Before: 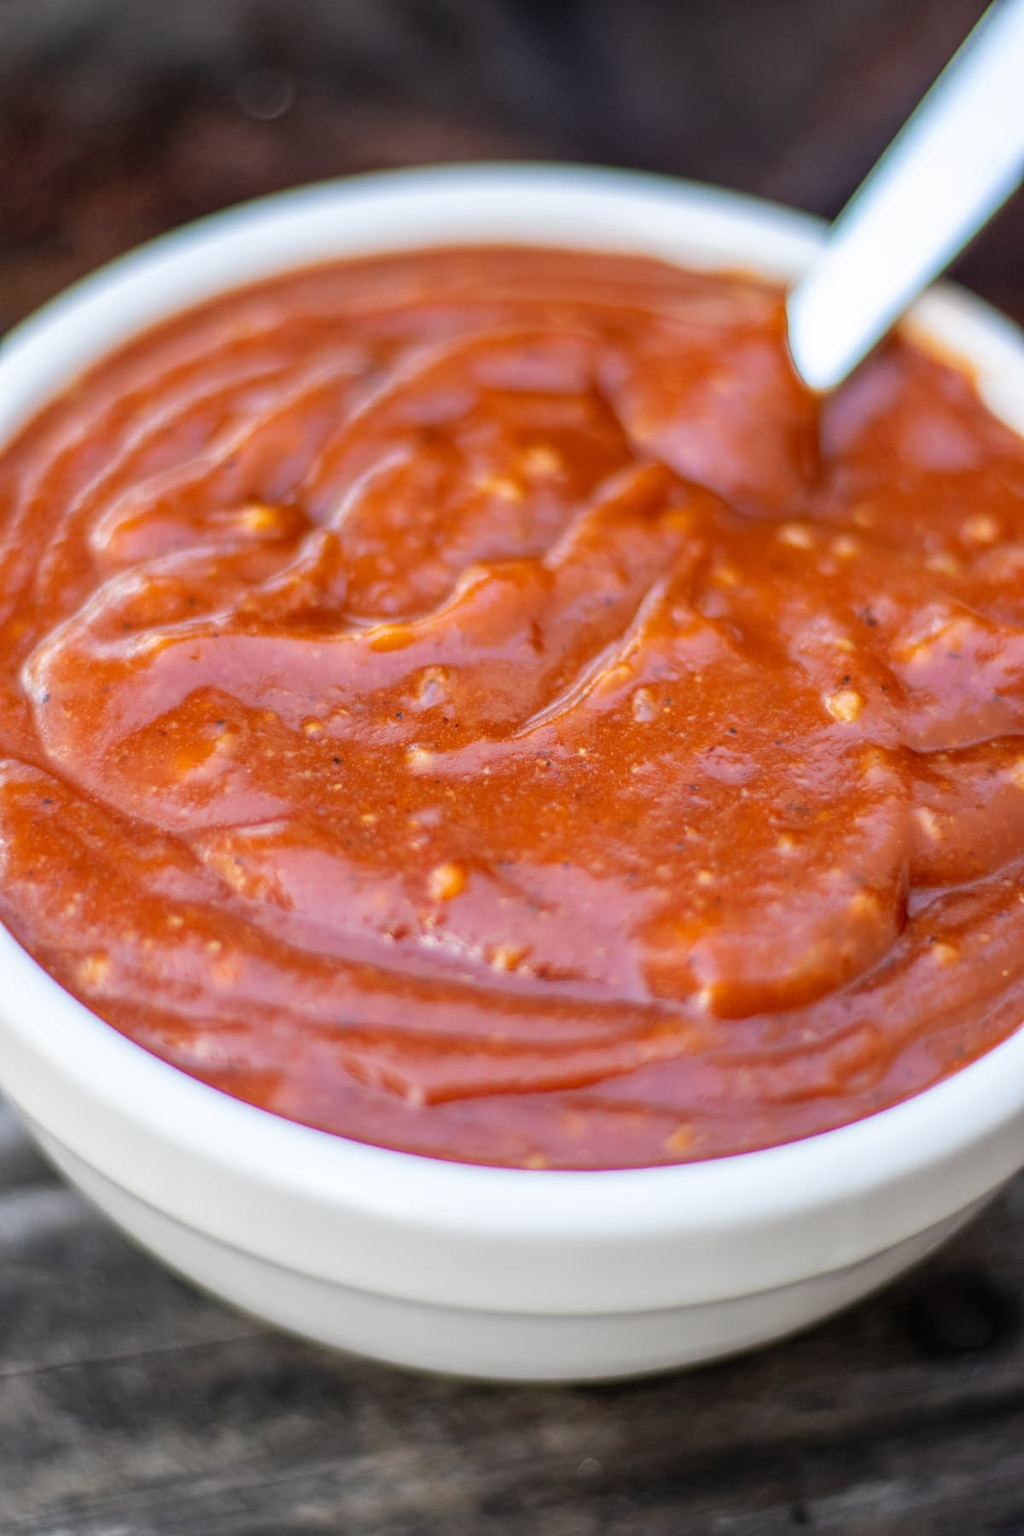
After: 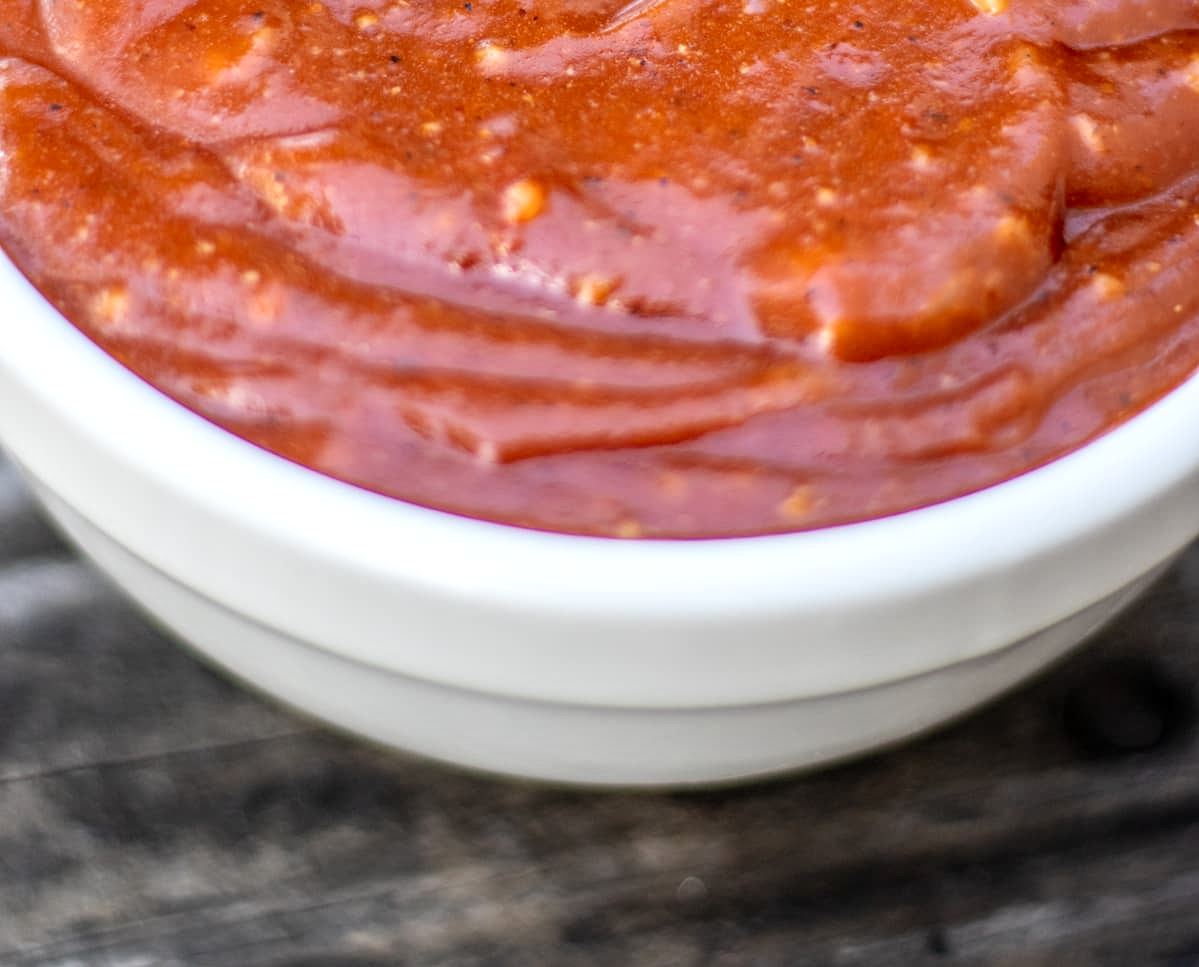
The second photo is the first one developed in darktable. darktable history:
contrast brightness saturation: contrast 0.1, brightness 0.02, saturation 0.02
crop and rotate: top 46.237%
local contrast: detail 130%
